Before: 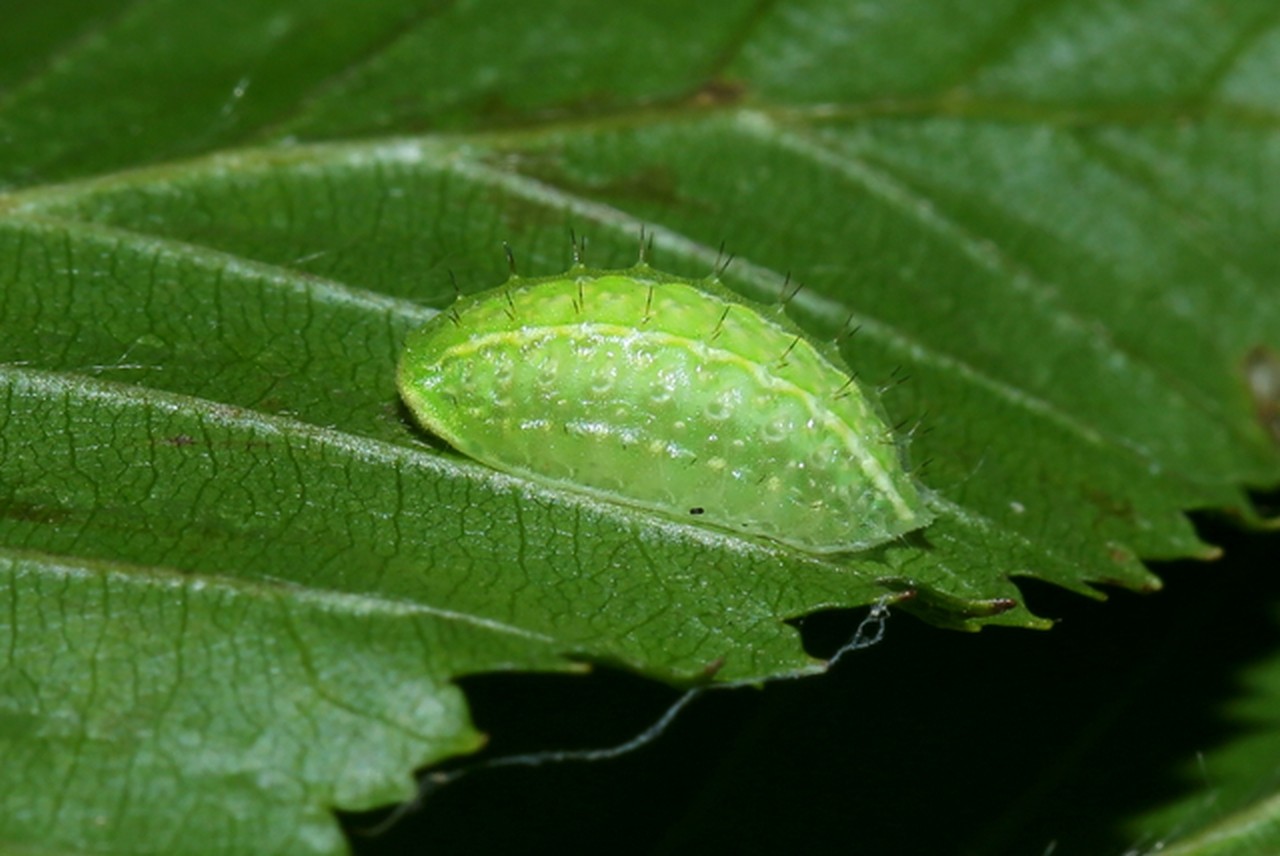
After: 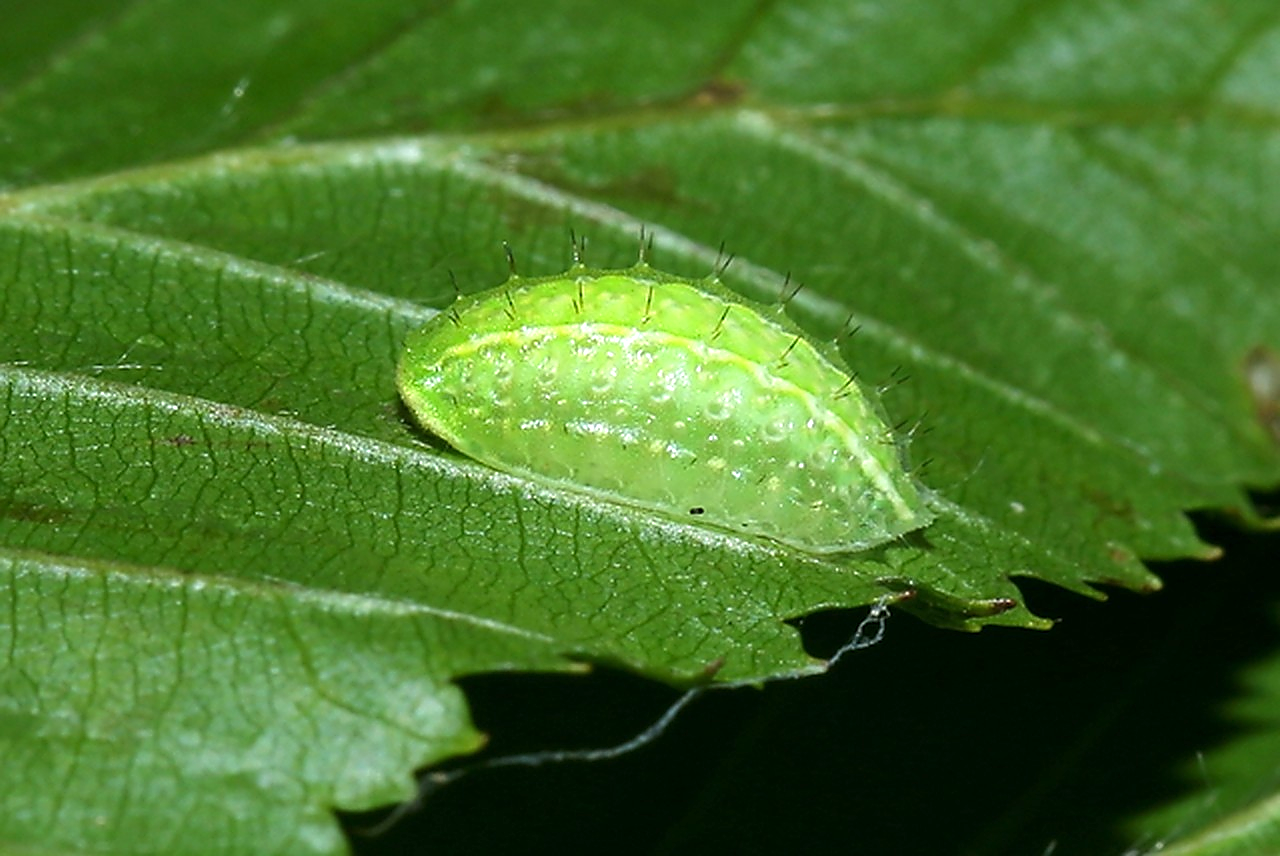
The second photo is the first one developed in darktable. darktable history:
exposure: exposure 0.526 EV, compensate highlight preservation false
sharpen: radius 1.377, amount 1.266, threshold 0.766
